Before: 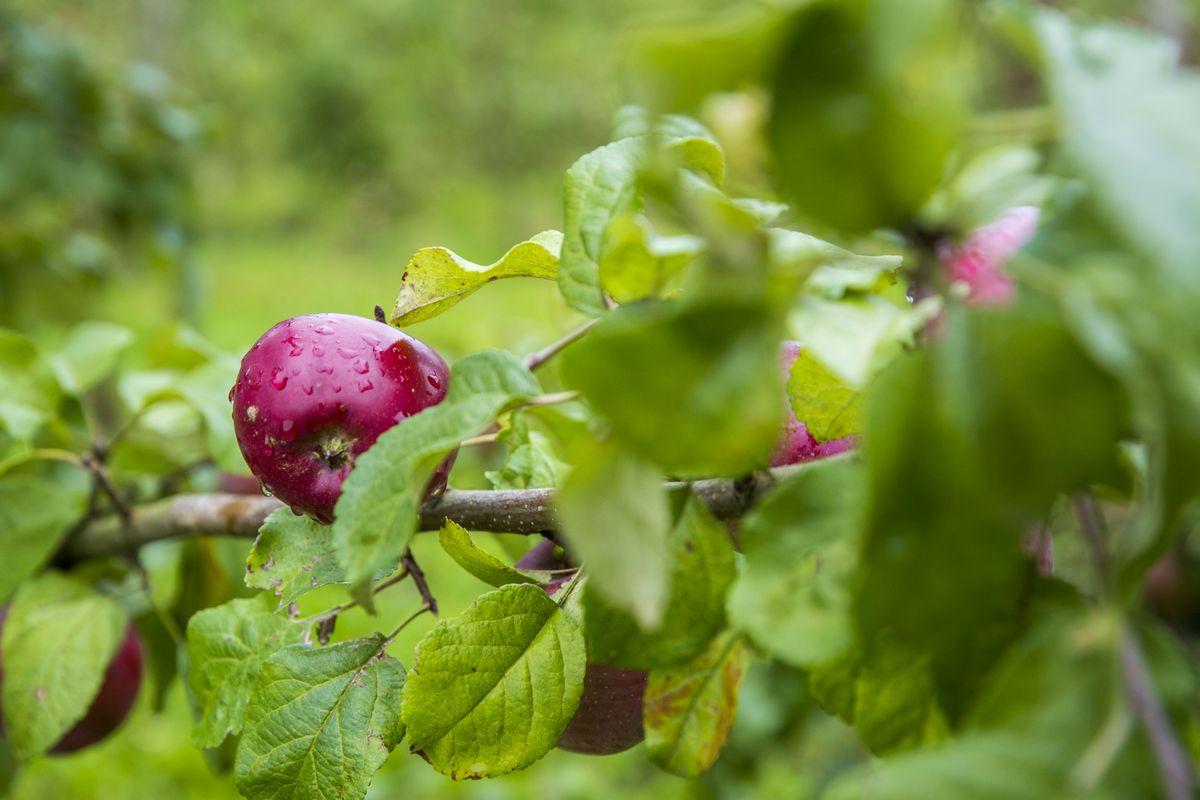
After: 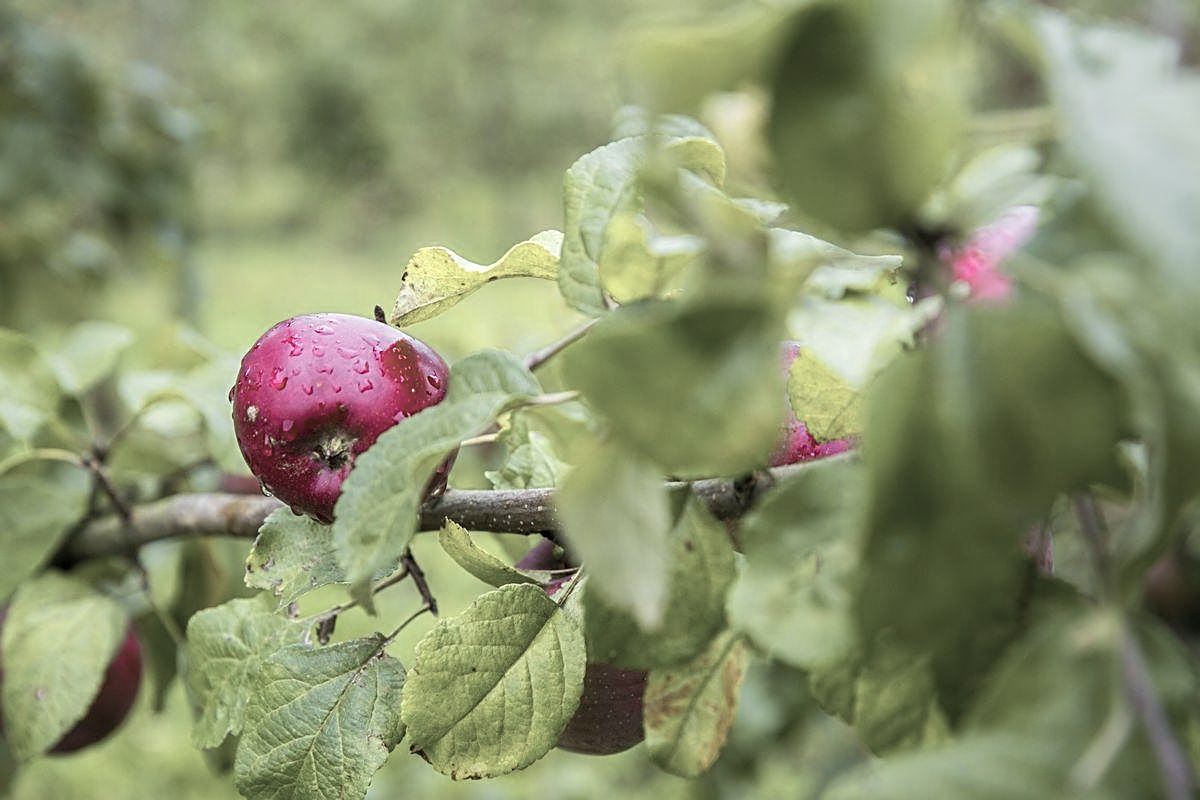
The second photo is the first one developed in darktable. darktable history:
color zones: curves: ch0 [(0, 0.6) (0.129, 0.585) (0.193, 0.596) (0.429, 0.5) (0.571, 0.5) (0.714, 0.5) (0.857, 0.5) (1, 0.6)]; ch1 [(0, 0.453) (0.112, 0.245) (0.213, 0.252) (0.429, 0.233) (0.571, 0.231) (0.683, 0.242) (0.857, 0.296) (1, 0.453)]
sharpen: on, module defaults
